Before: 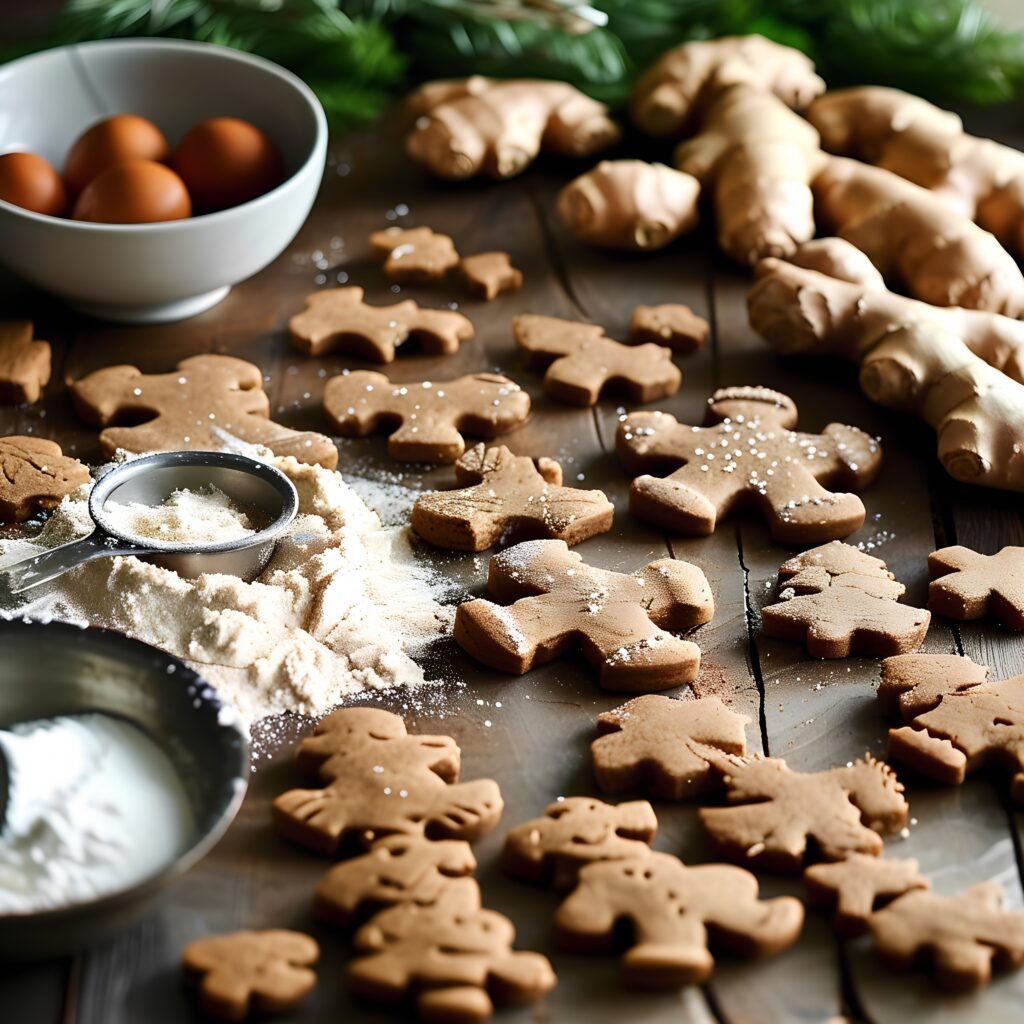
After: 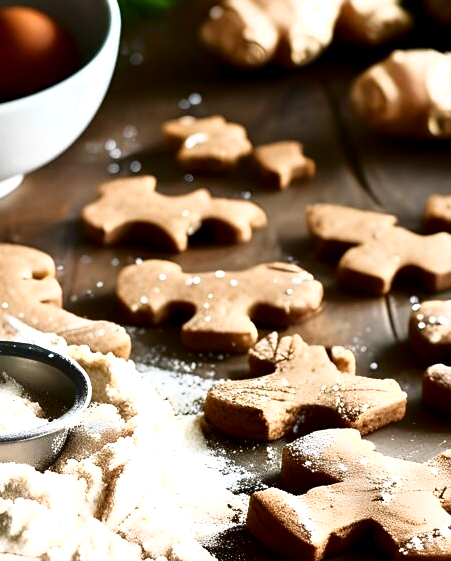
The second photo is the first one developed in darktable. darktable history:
shadows and highlights: shadows -62.32, white point adjustment -5.22, highlights 61.59
crop: left 20.248%, top 10.86%, right 35.675%, bottom 34.321%
exposure: black level correction 0.001, exposure 0.5 EV, compensate exposure bias true, compensate highlight preservation false
